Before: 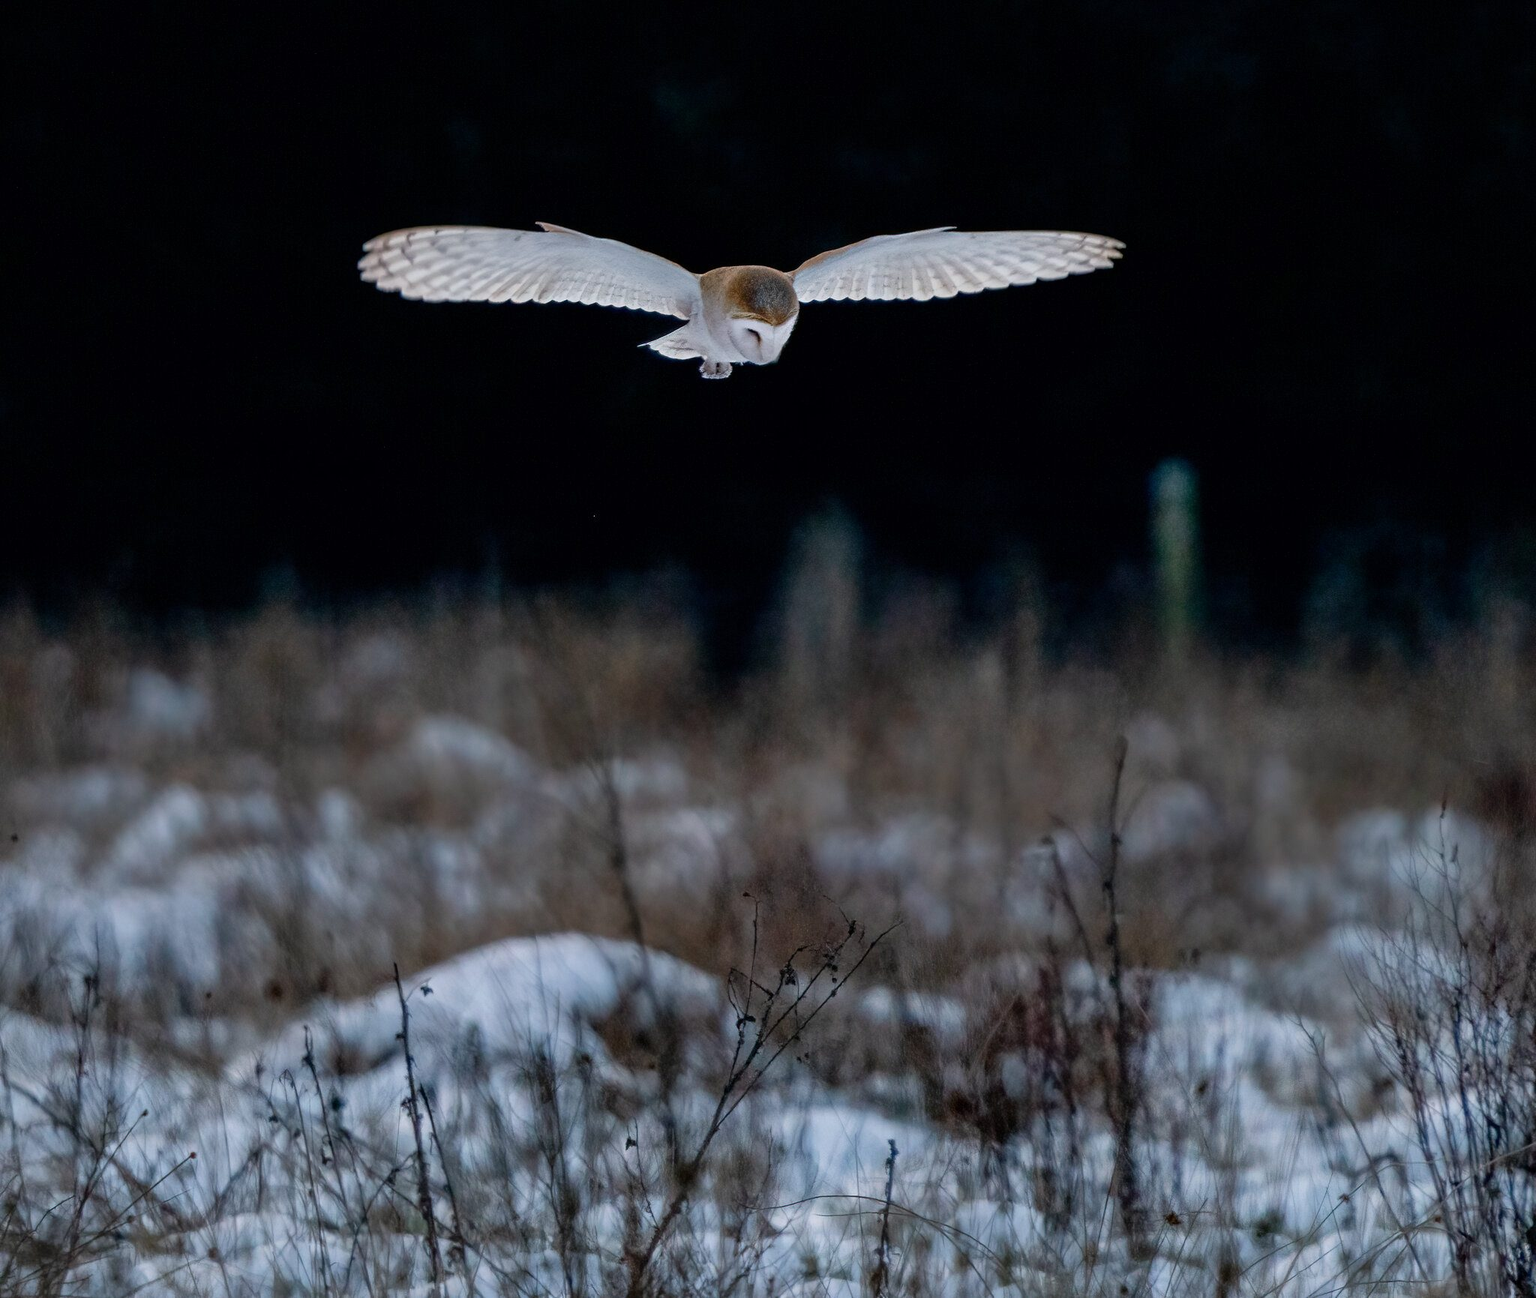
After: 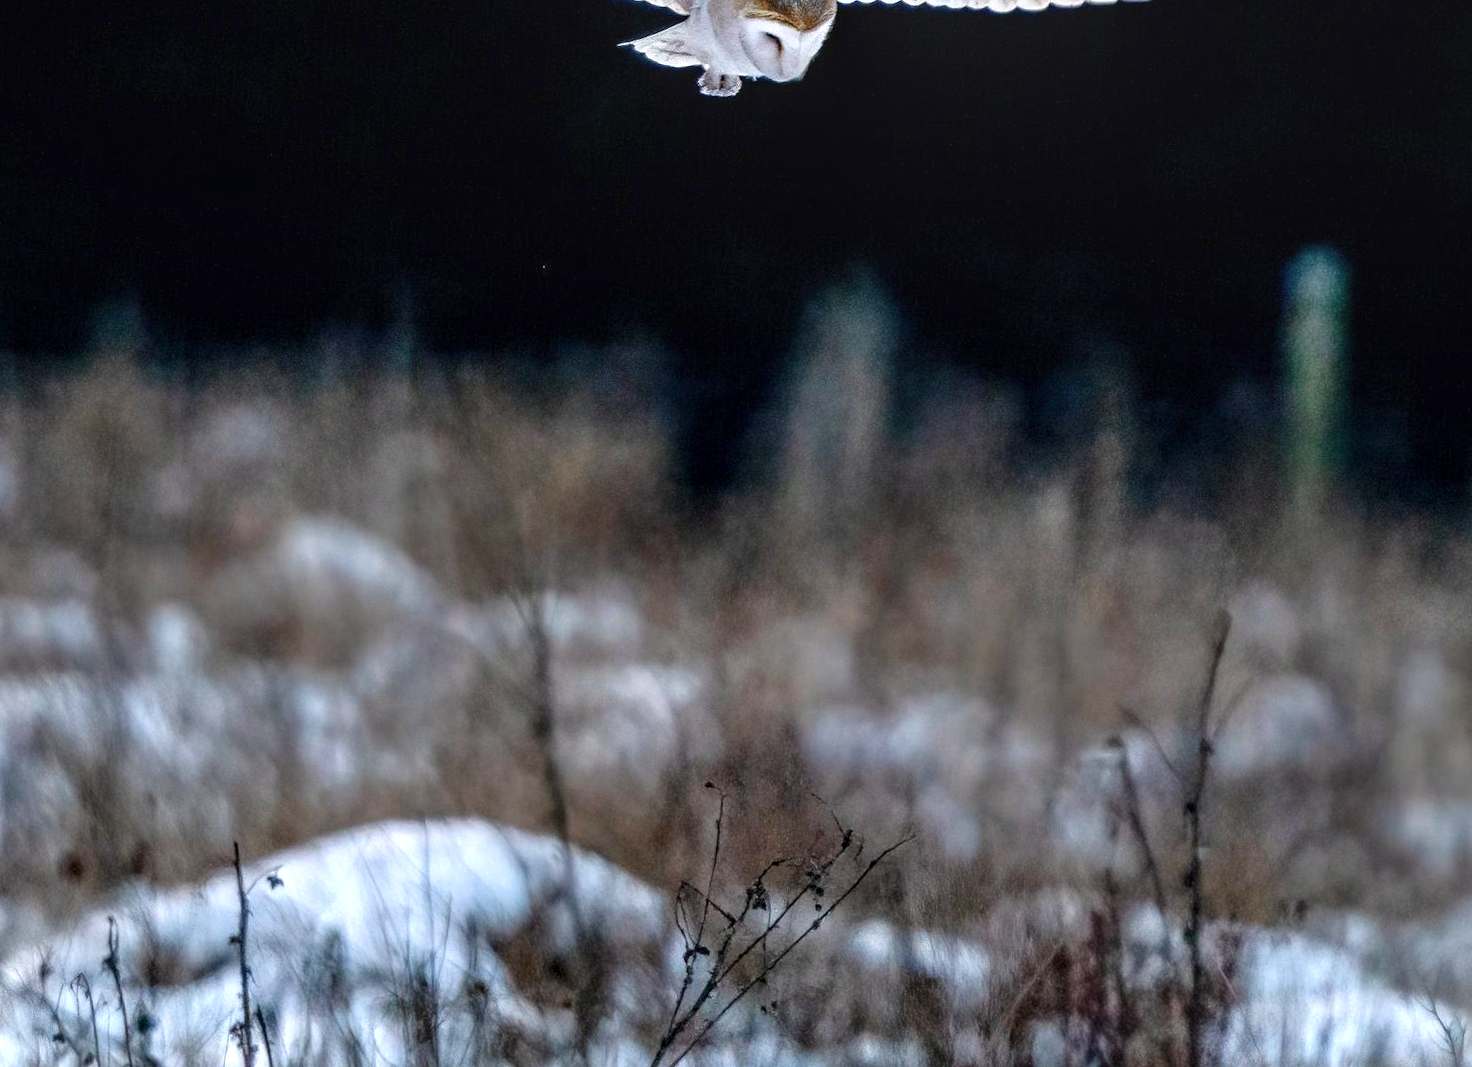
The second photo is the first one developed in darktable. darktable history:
exposure: black level correction -0.001, exposure 0.904 EV, compensate highlight preservation false
crop and rotate: angle -4.15°, left 9.744%, top 21.198%, right 12.364%, bottom 11.997%
local contrast: on, module defaults
